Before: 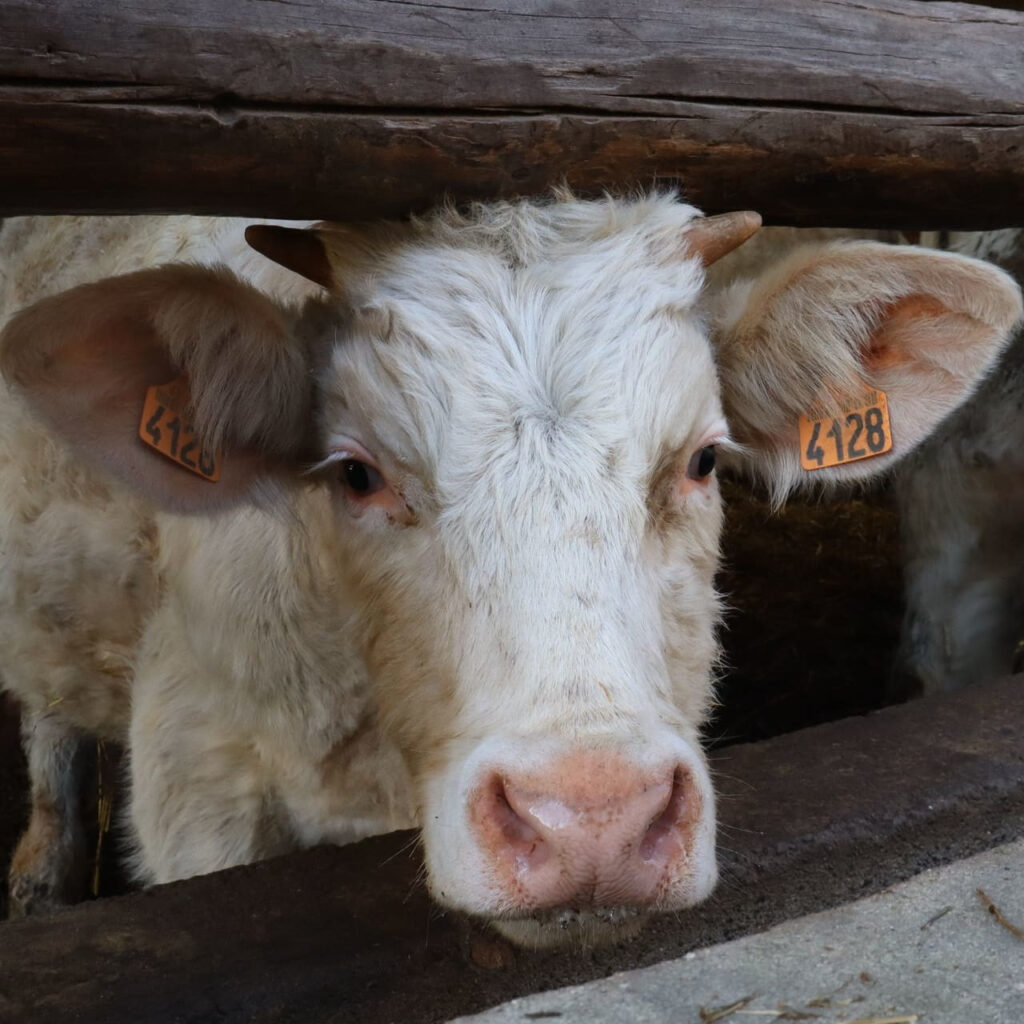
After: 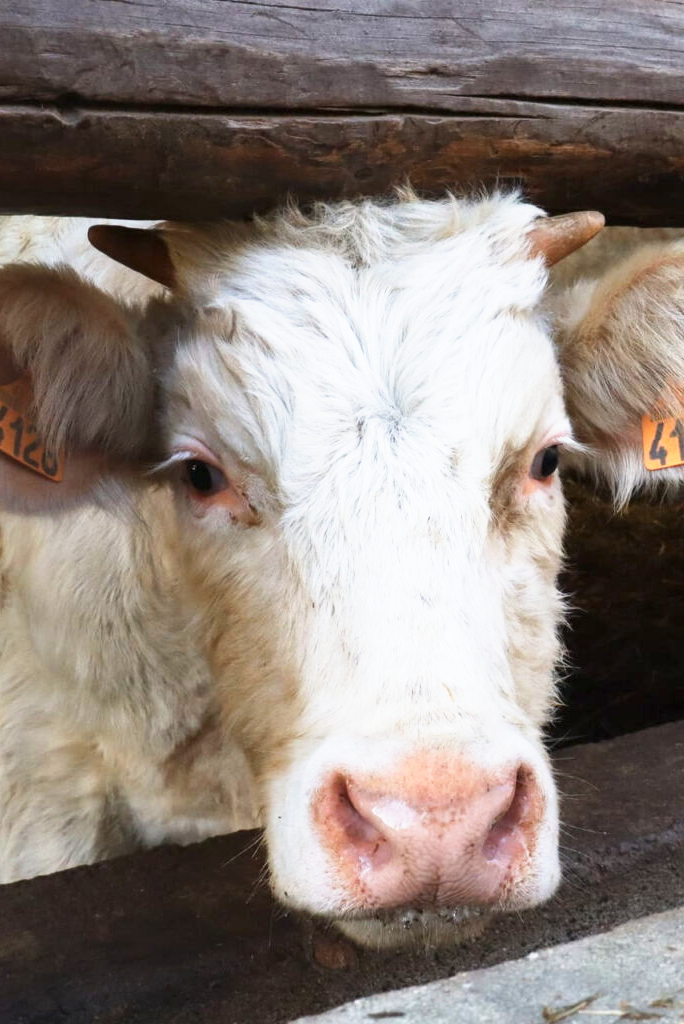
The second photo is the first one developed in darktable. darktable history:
base curve: curves: ch0 [(0, 0) (0.495, 0.917) (1, 1)], preserve colors none
crop: left 15.416%, right 17.755%
